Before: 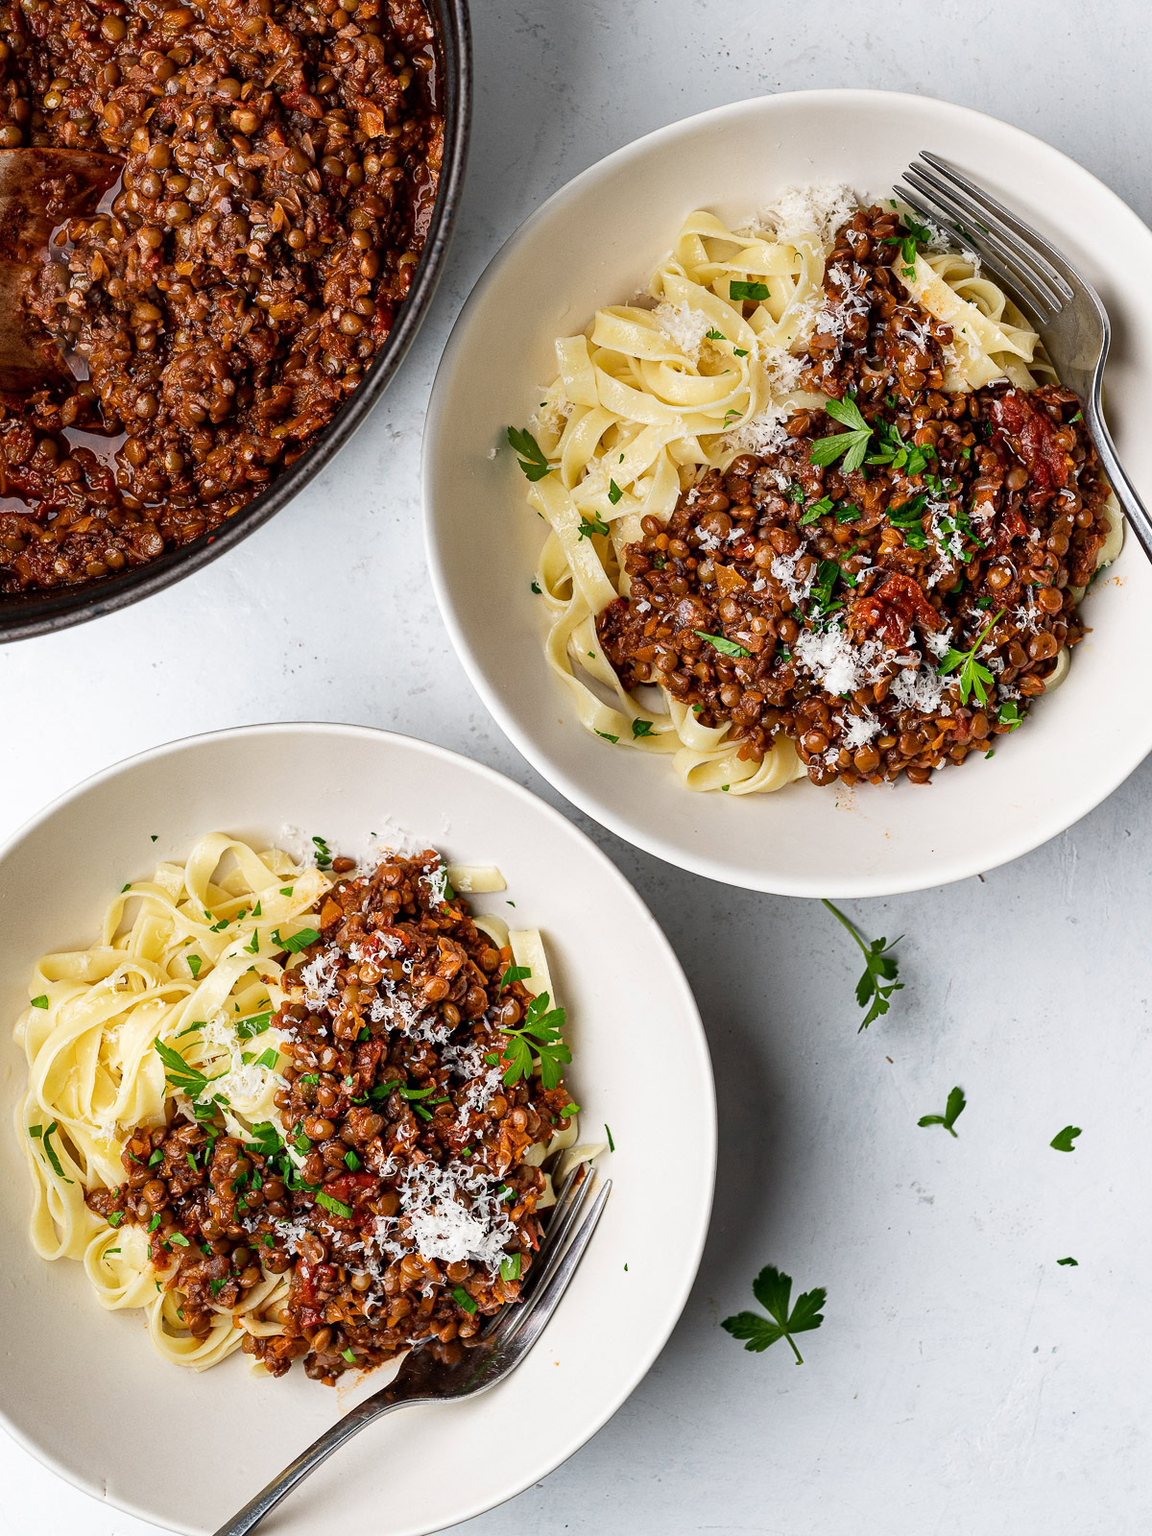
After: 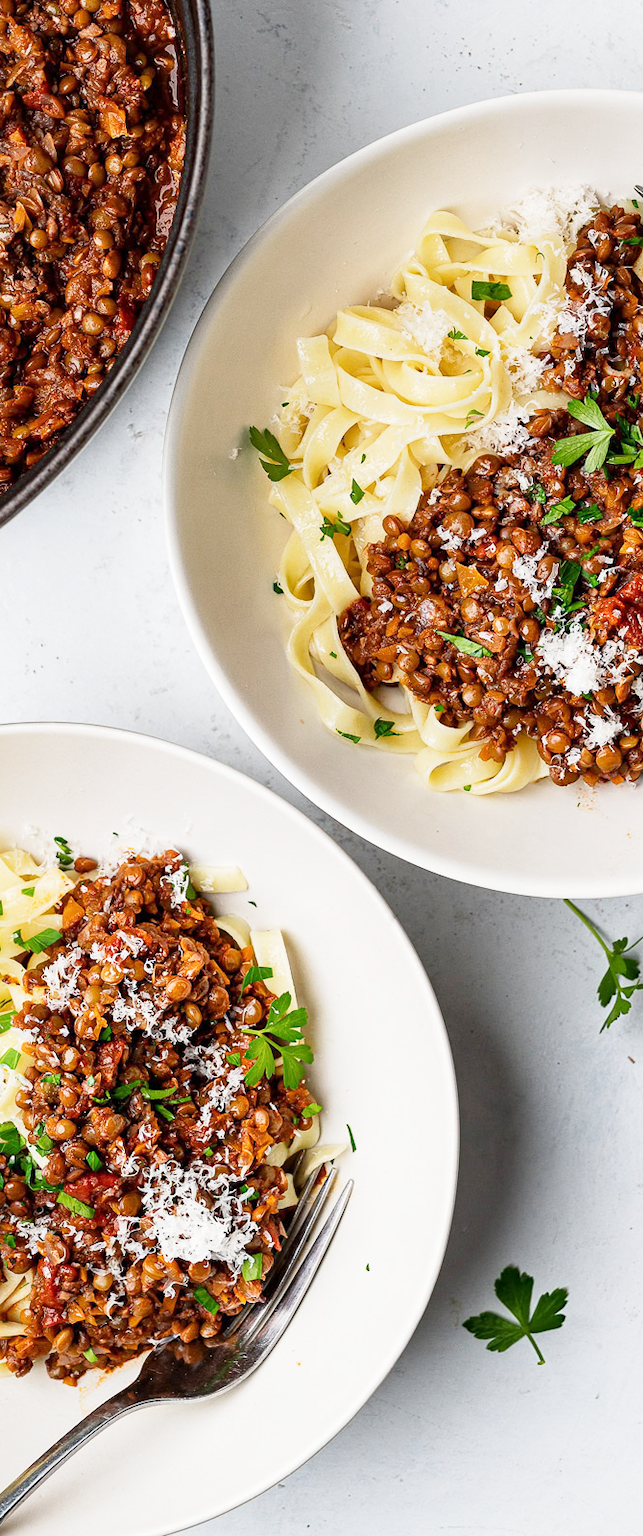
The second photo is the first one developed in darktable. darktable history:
base curve: curves: ch0 [(0, 0) (0.204, 0.334) (0.55, 0.733) (1, 1)], preserve colors none
crop and rotate: left 22.493%, right 21.597%
